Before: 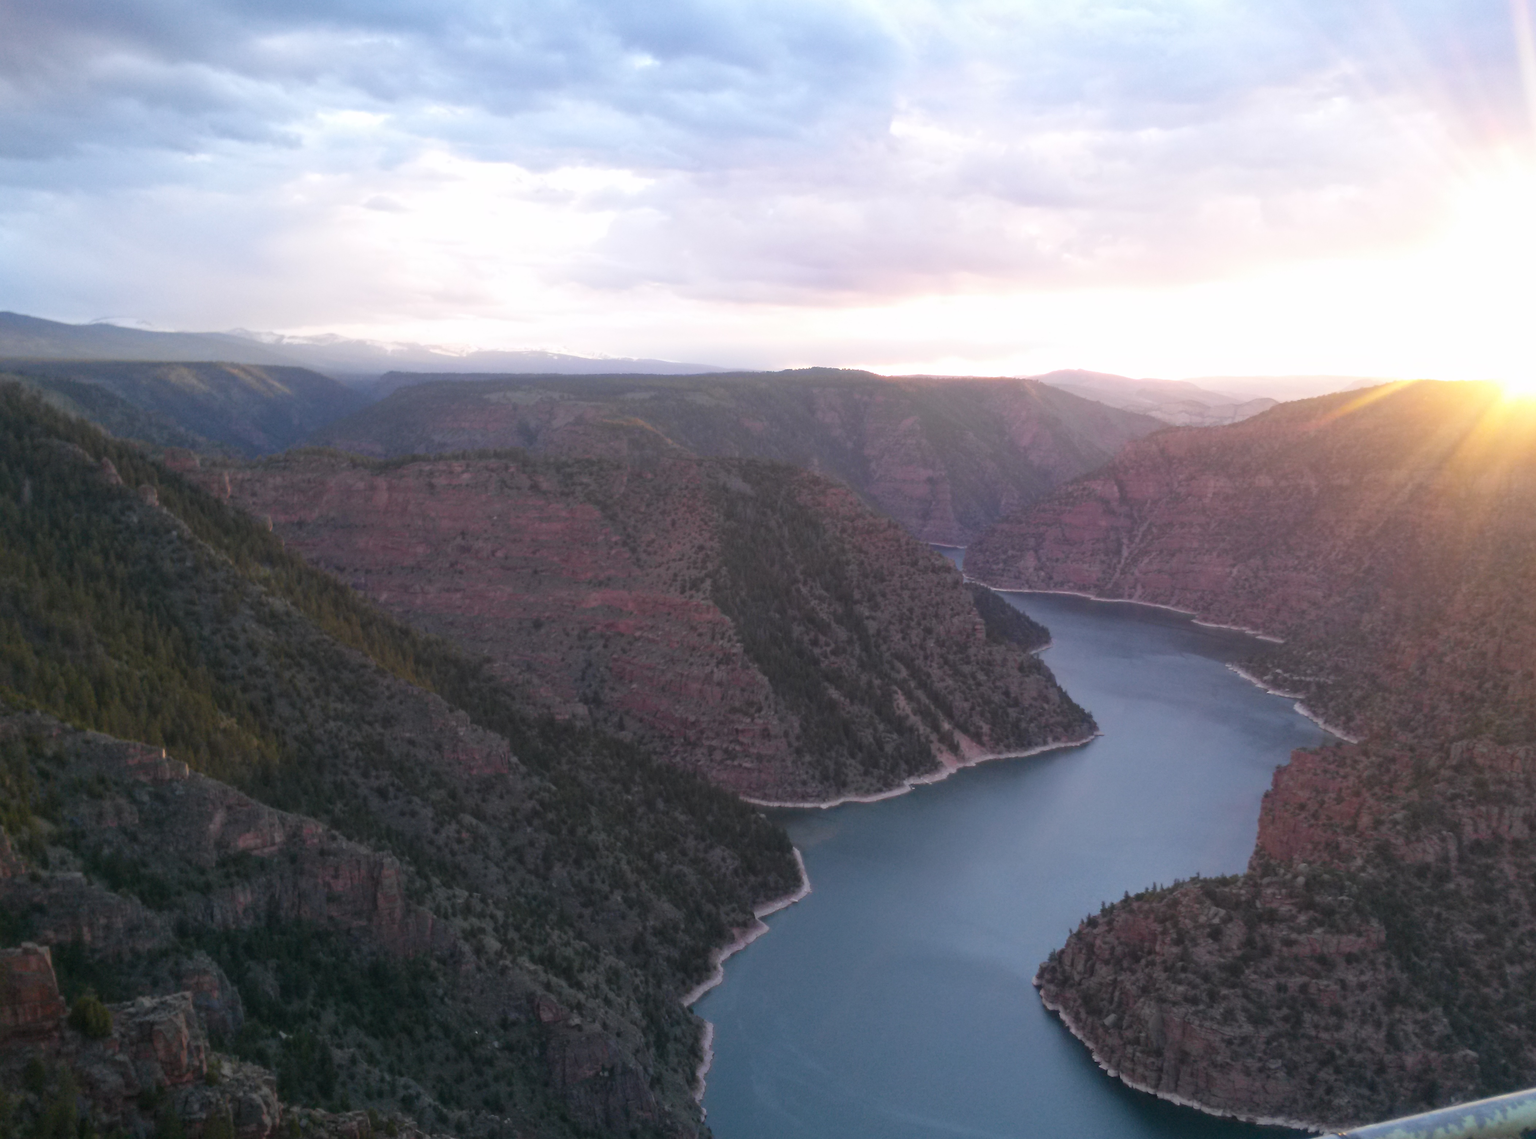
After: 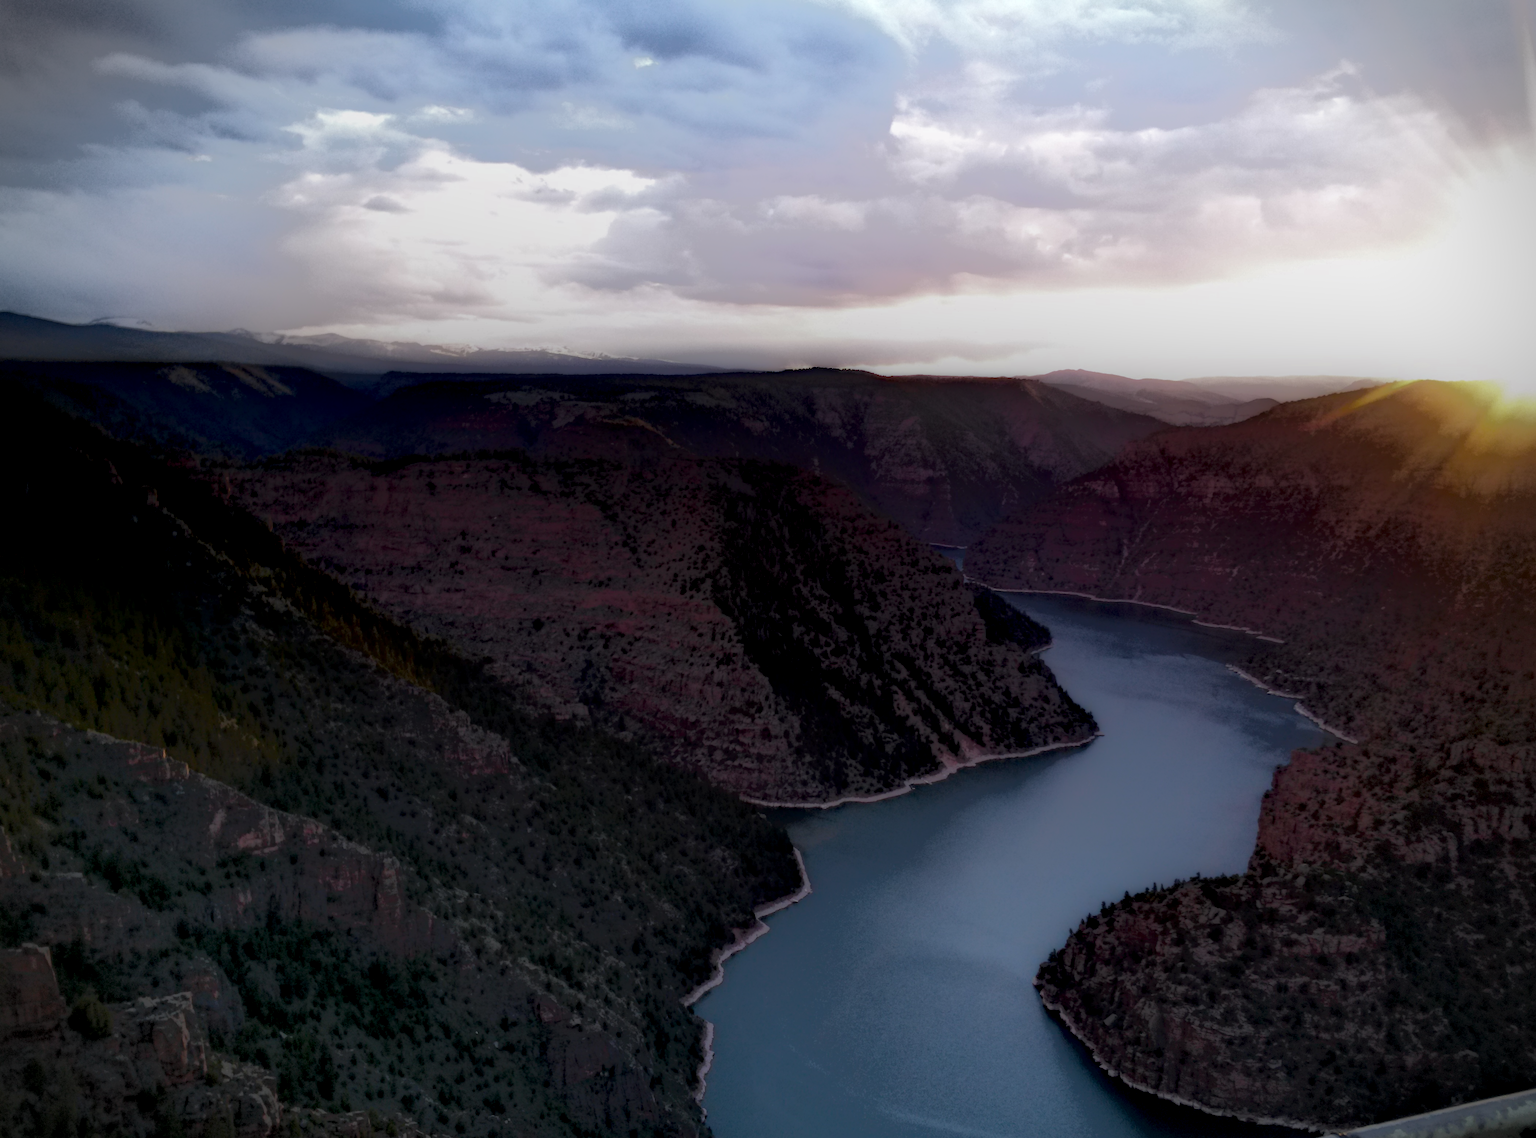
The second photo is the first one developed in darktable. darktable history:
vignetting: fall-off start 88.62%, fall-off radius 43.25%, width/height ratio 1.157, dithering 8-bit output
tone equalizer: edges refinement/feathering 500, mask exposure compensation -1.24 EV, preserve details no
local contrast: highlights 2%, shadows 245%, detail 164%, midtone range 0.001
